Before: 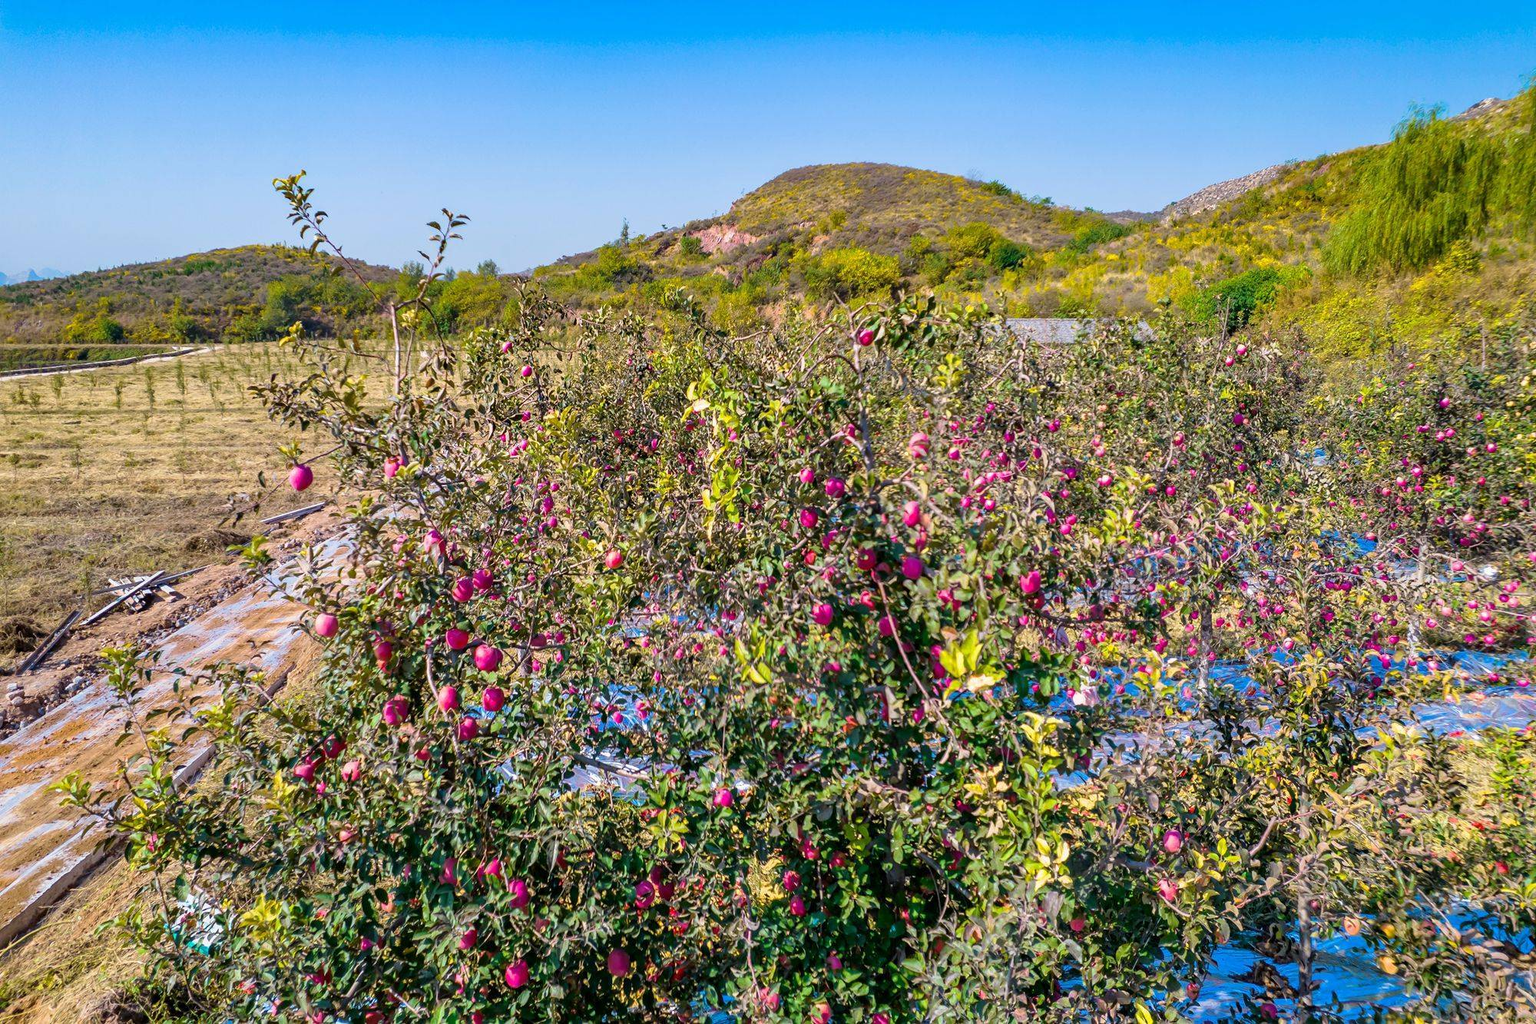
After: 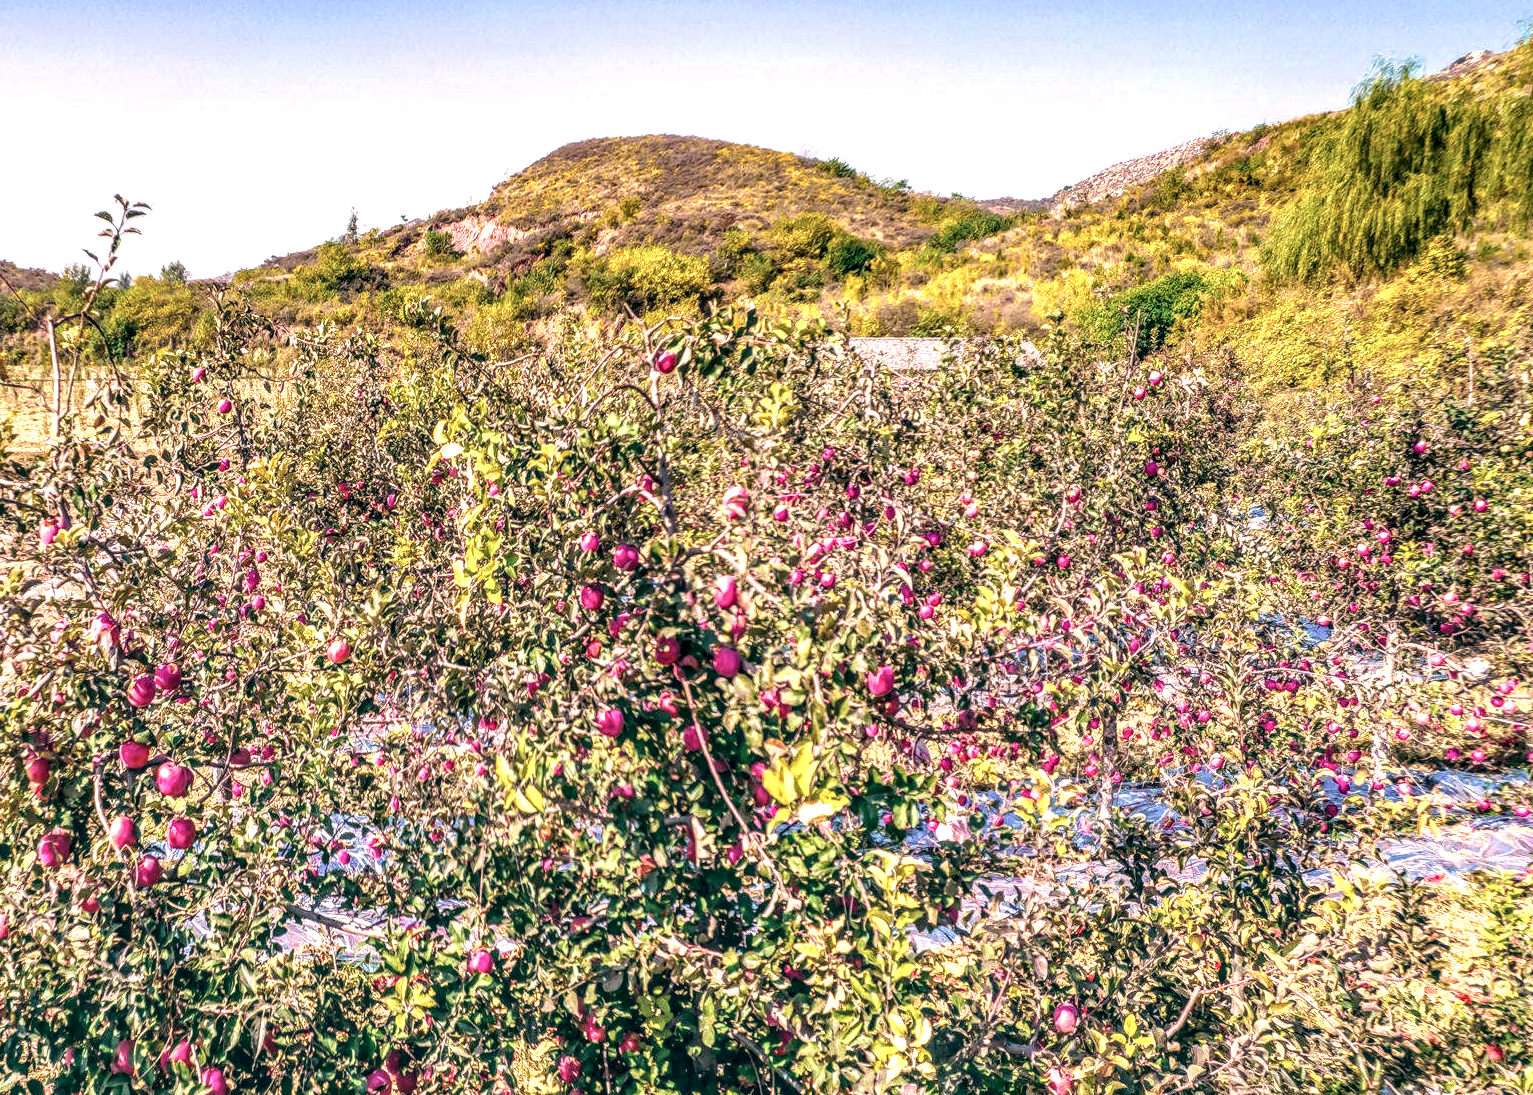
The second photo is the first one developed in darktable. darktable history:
color correction: highlights a* 10.21, highlights b* 9.79, shadows a* 8.61, shadows b* 7.88, saturation 0.8
exposure: black level correction 0, exposure 0.7 EV, compensate exposure bias true, compensate highlight preservation false
crop: left 23.095%, top 5.827%, bottom 11.854%
color balance: lift [1.006, 0.985, 1.002, 1.015], gamma [1, 0.953, 1.008, 1.047], gain [1.076, 1.13, 1.004, 0.87]
local contrast: highlights 0%, shadows 0%, detail 182%
